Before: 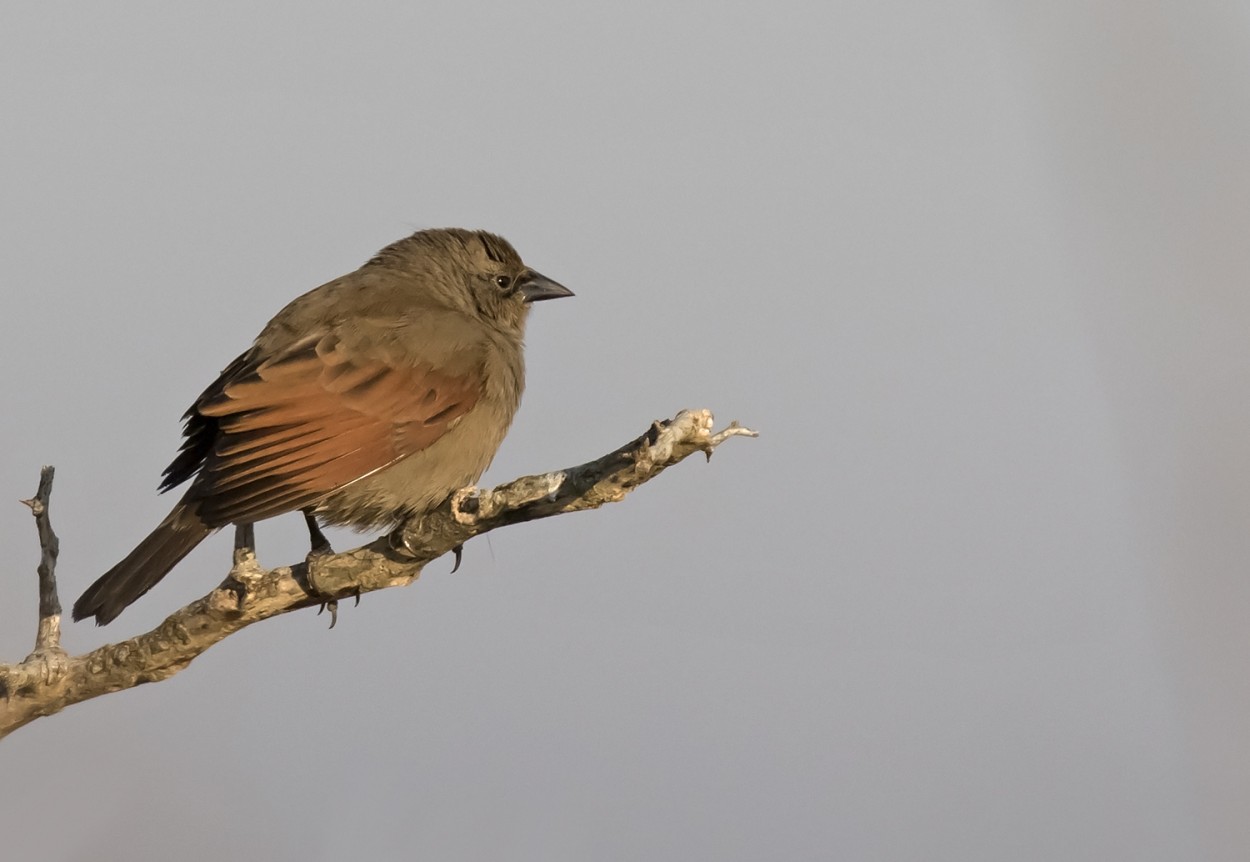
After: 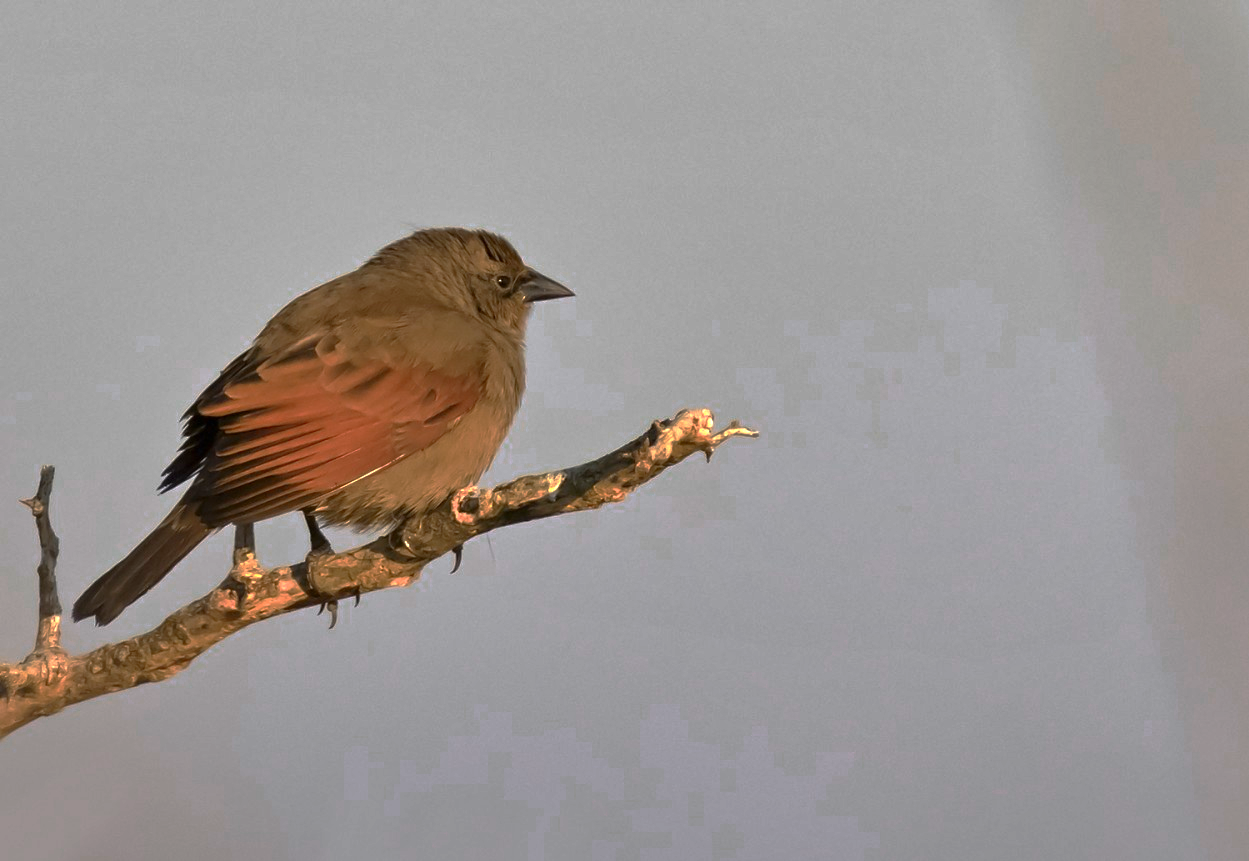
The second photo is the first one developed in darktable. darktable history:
exposure: black level correction 0, exposure 0.7 EV, compensate exposure bias true, compensate highlight preservation false
shadows and highlights: highlights color adjustment 0.491%, low approximation 0.01, soften with gaussian
tone equalizer: edges refinement/feathering 500, mask exposure compensation -1.57 EV, preserve details no
color zones: curves: ch0 [(0.473, 0.374) (0.742, 0.784)]; ch1 [(0.354, 0.737) (0.742, 0.705)]; ch2 [(0.318, 0.421) (0.758, 0.532)]
base curve: curves: ch0 [(0, 0) (0.841, 0.609) (1, 1)], preserve colors none
